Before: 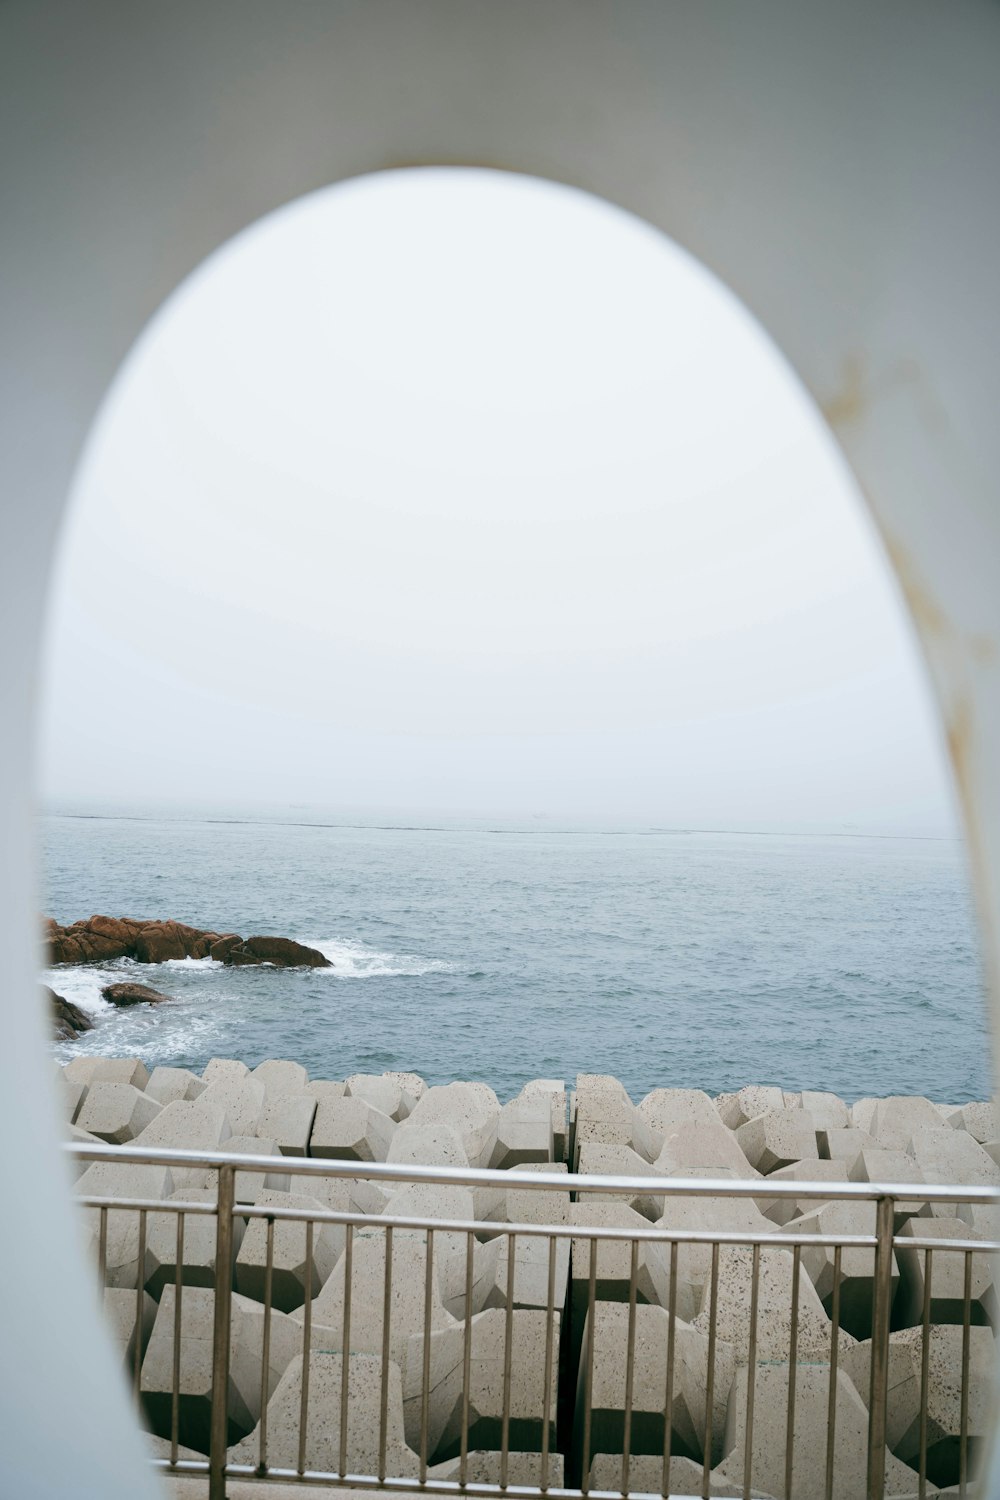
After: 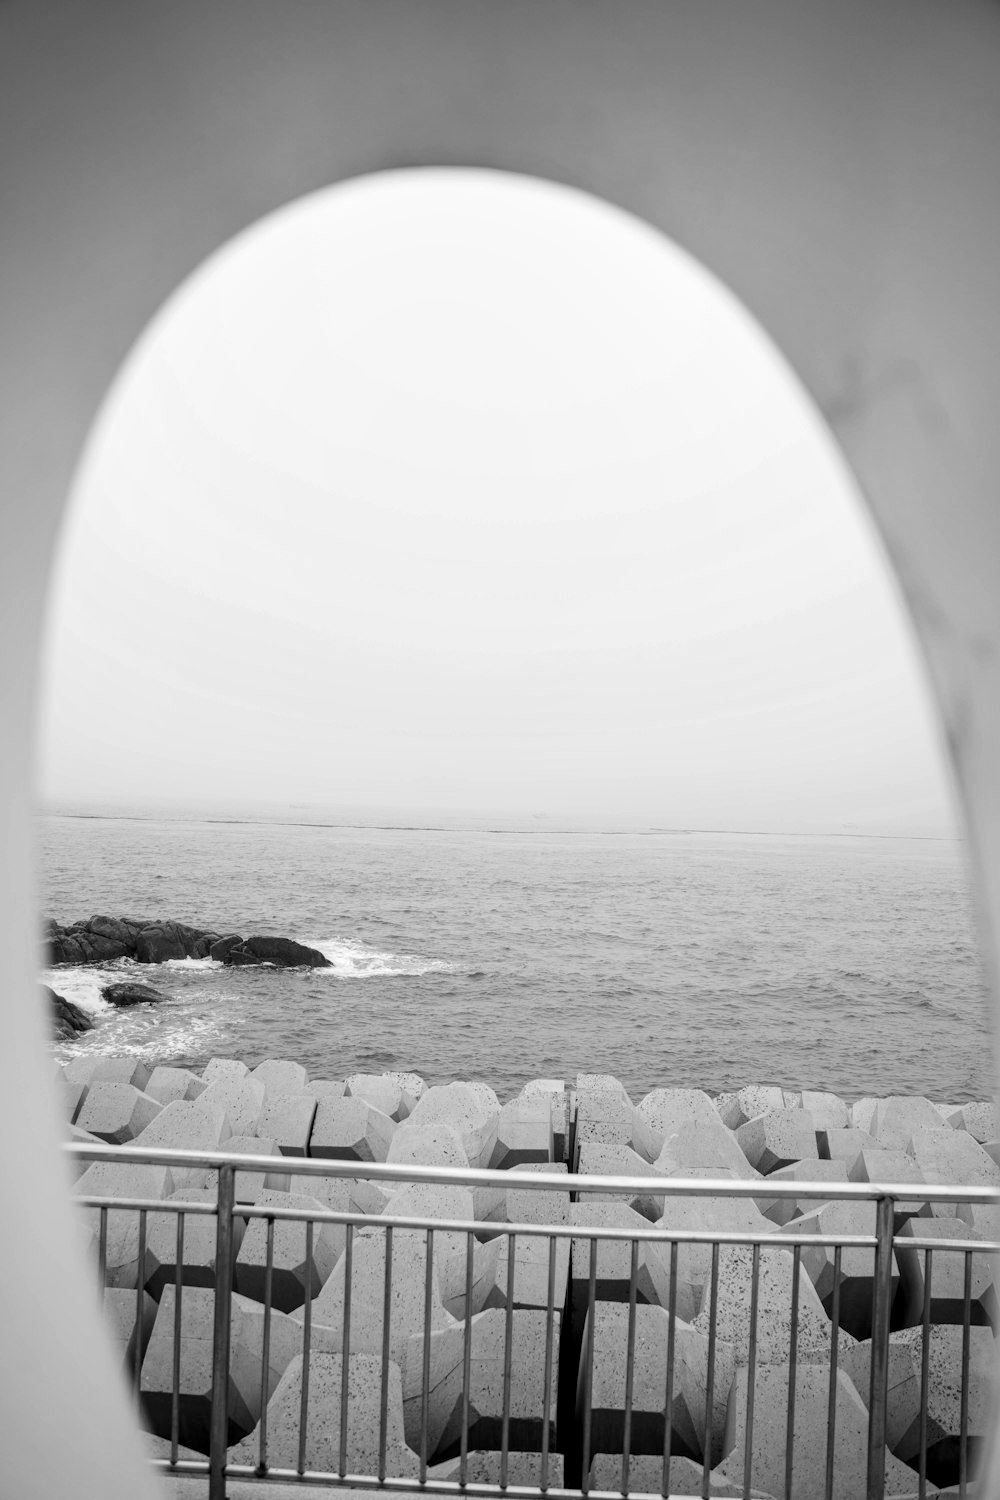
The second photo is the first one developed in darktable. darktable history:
local contrast: detail 130%
monochrome: on, module defaults
